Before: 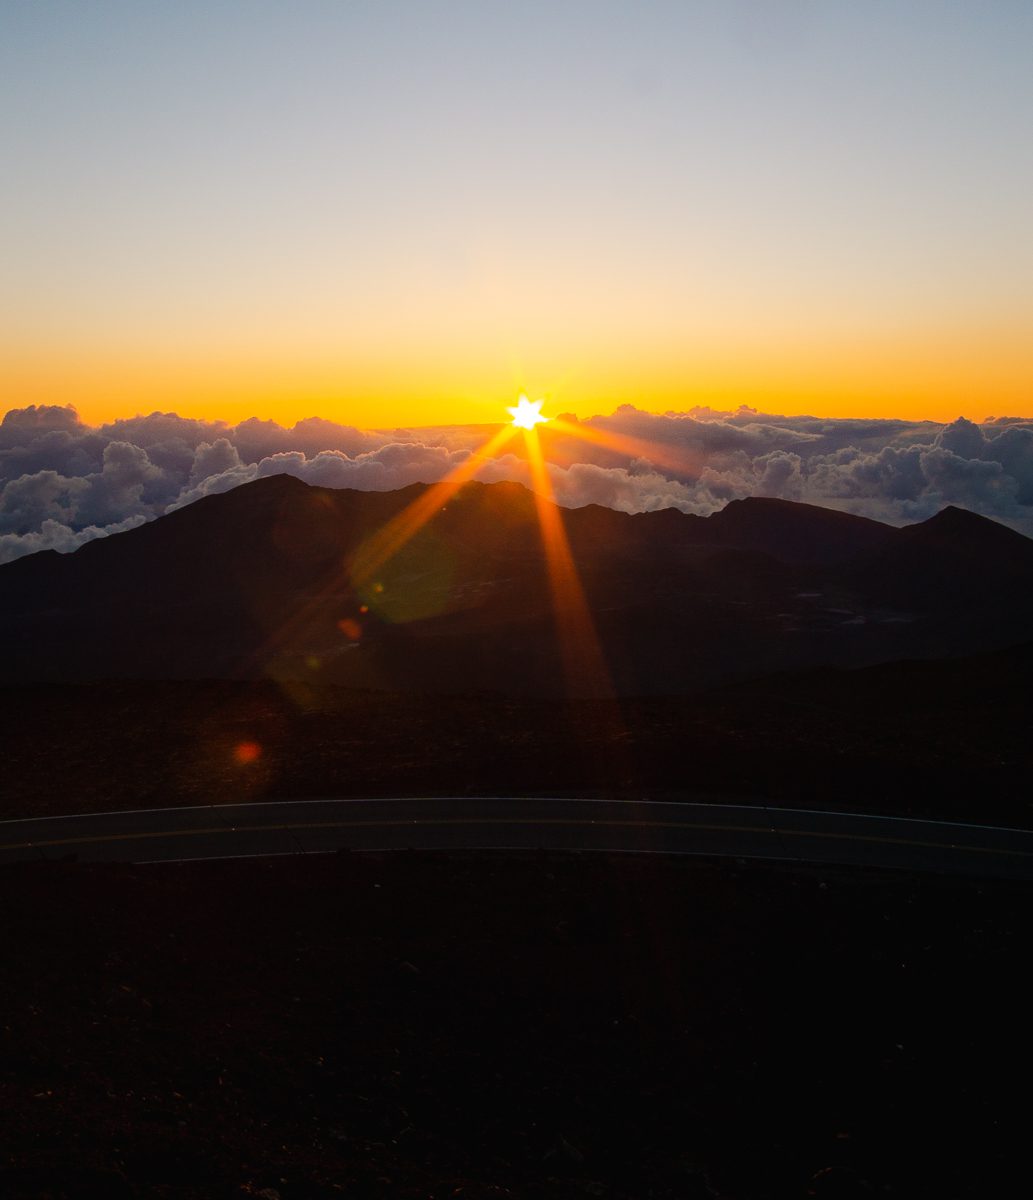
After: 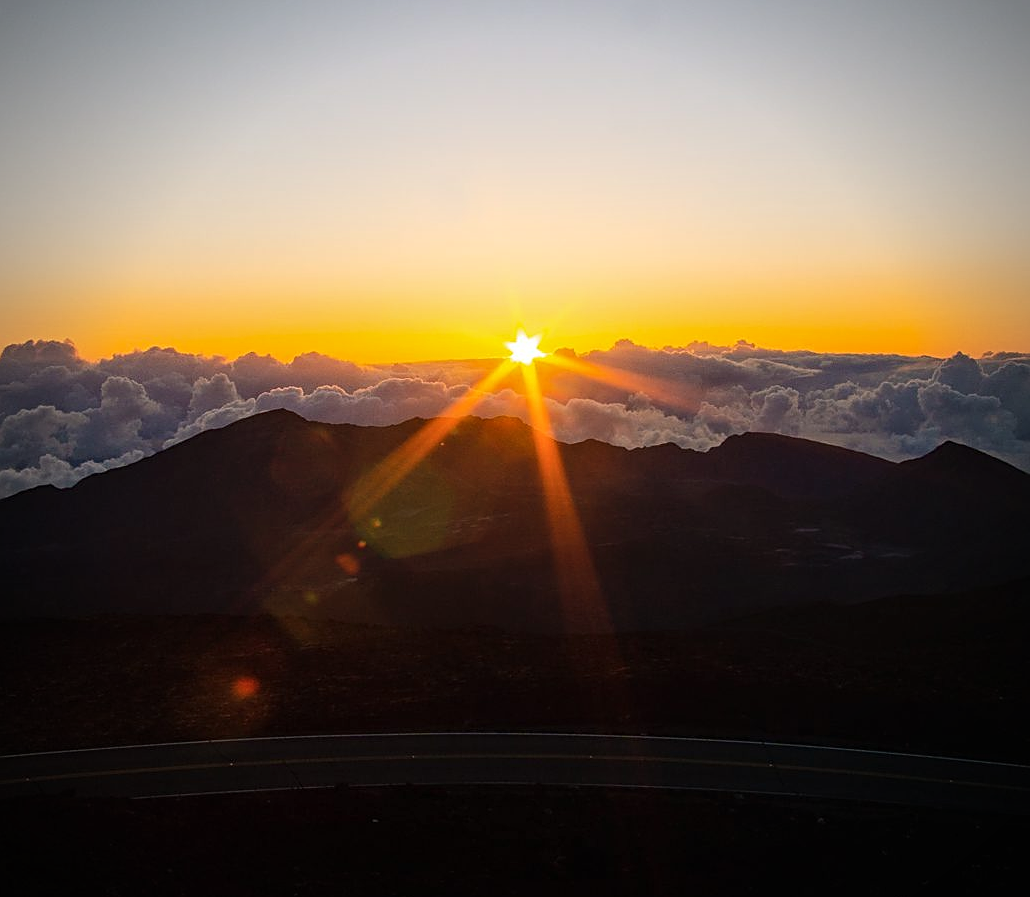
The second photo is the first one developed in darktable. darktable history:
crop: left 0.223%, top 5.471%, bottom 19.773%
local contrast: on, module defaults
sharpen: on, module defaults
vignetting: on, module defaults
shadows and highlights: radius 91.35, shadows -14.12, white point adjustment 0.203, highlights 32.51, compress 48.31%, soften with gaussian
